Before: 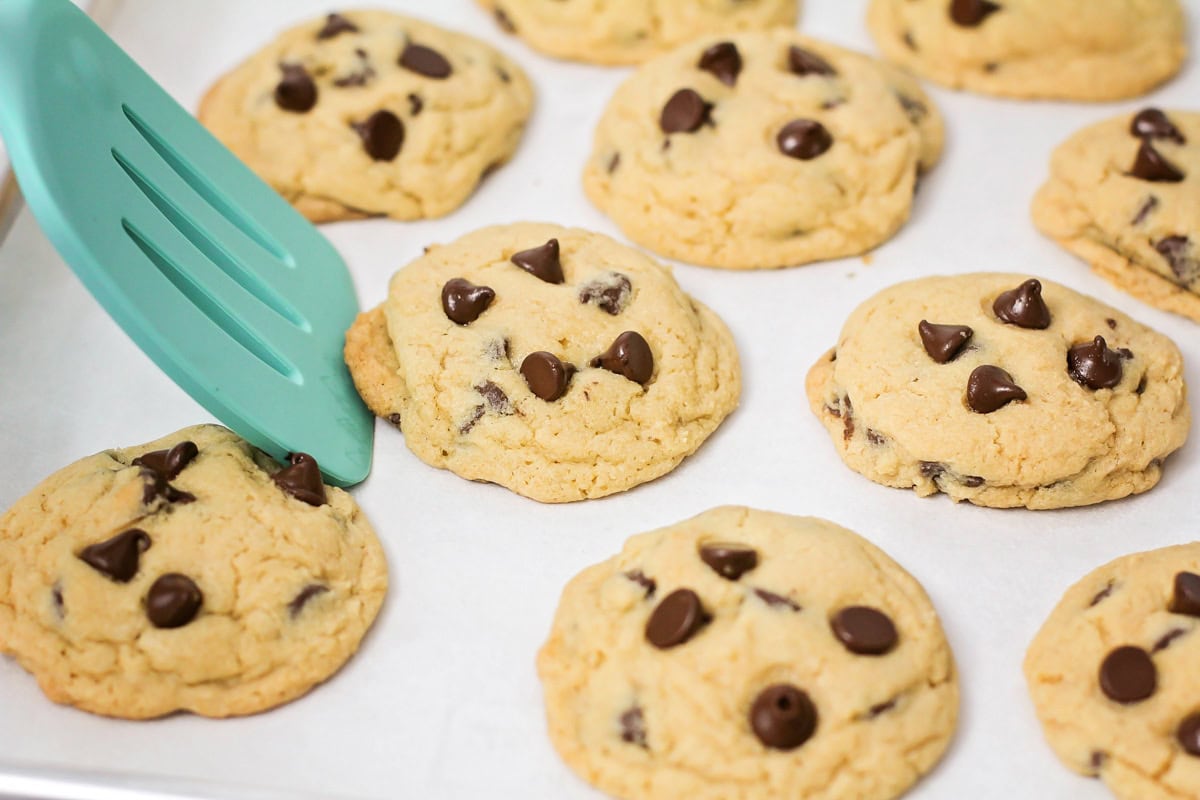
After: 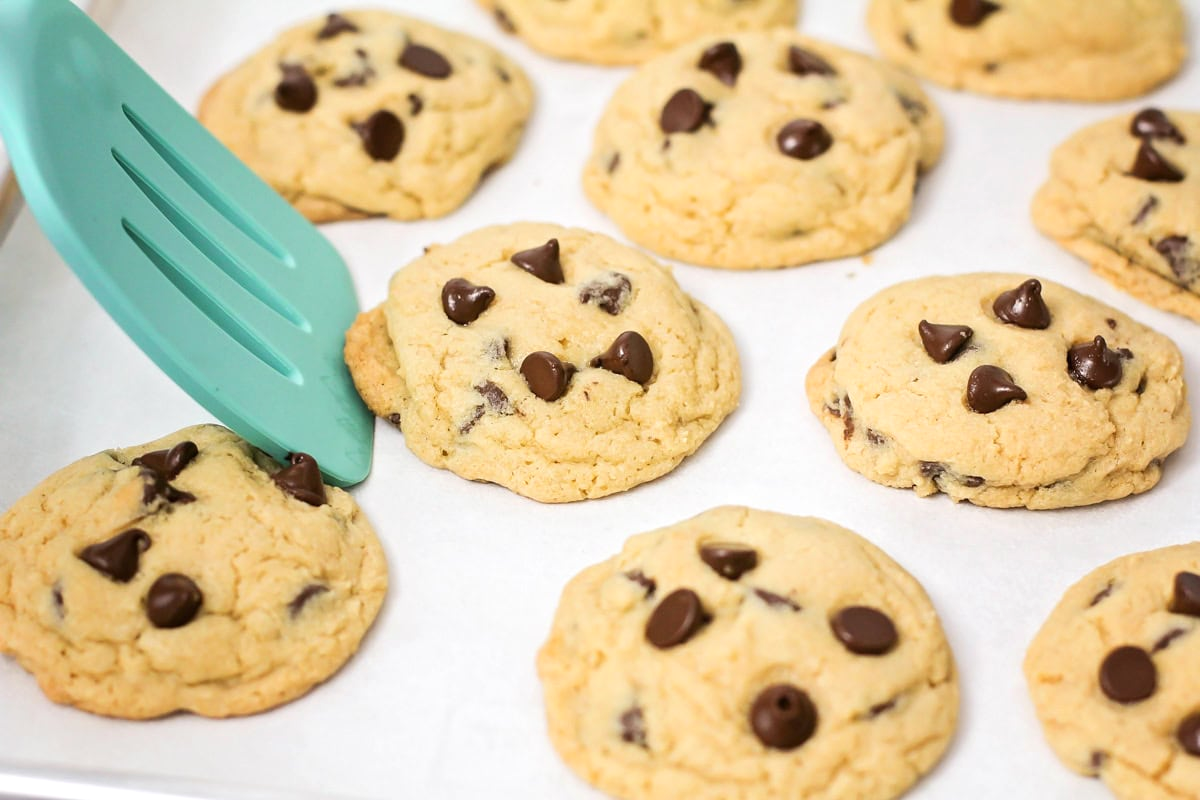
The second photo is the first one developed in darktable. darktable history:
exposure: exposure 0.16 EV, compensate exposure bias true, compensate highlight preservation false
